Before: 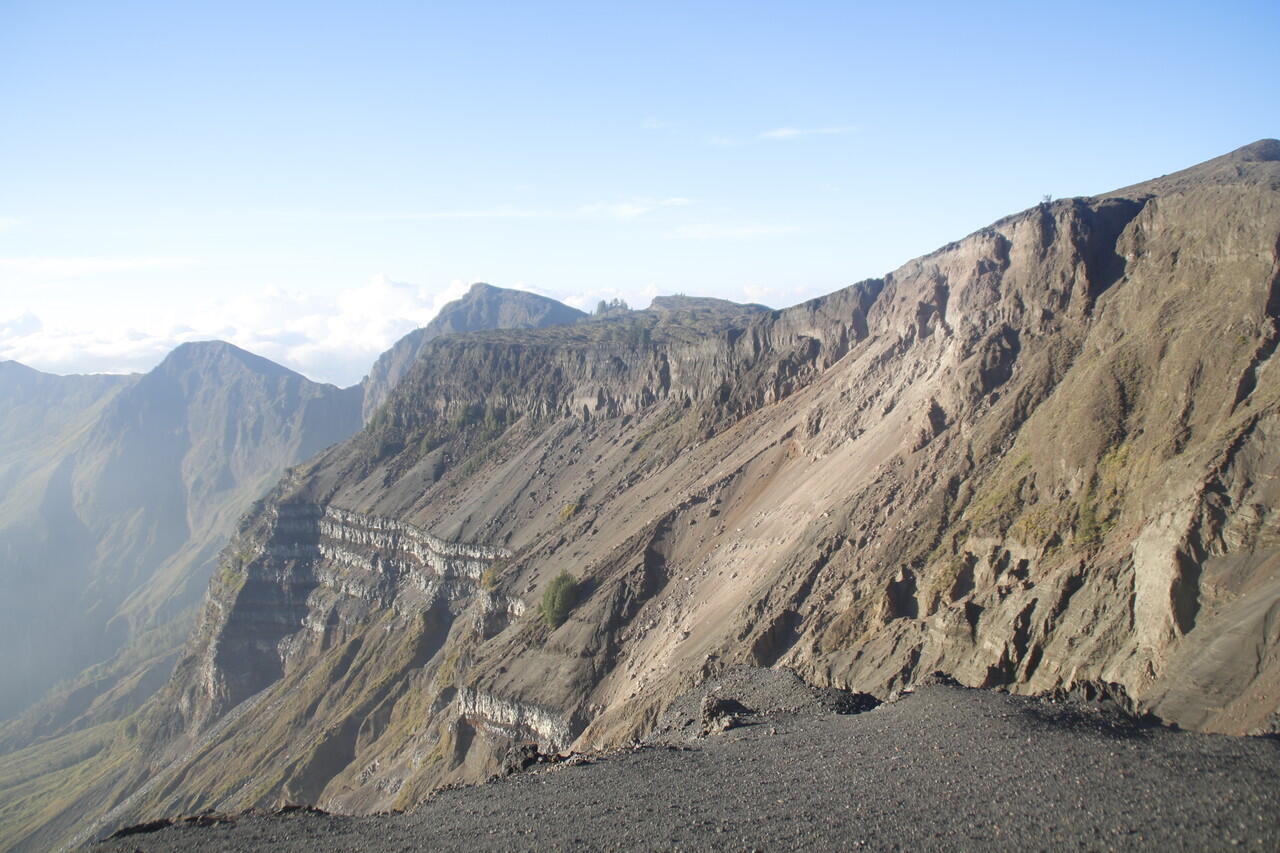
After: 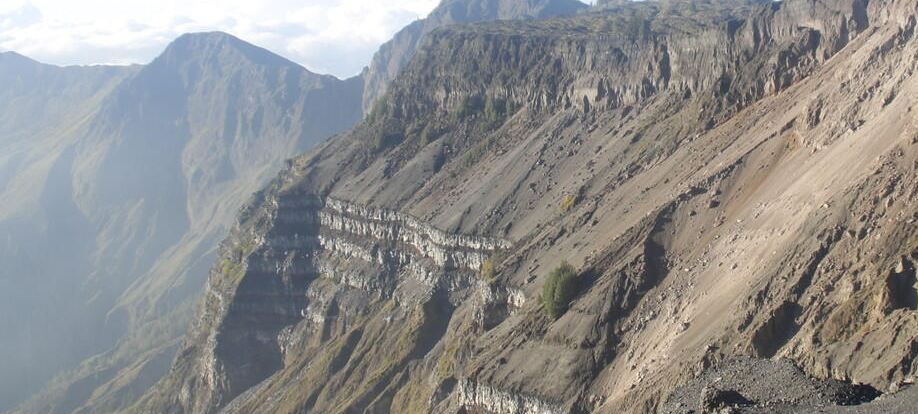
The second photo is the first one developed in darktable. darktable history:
crop: top 36.319%, right 28.241%, bottom 15.079%
